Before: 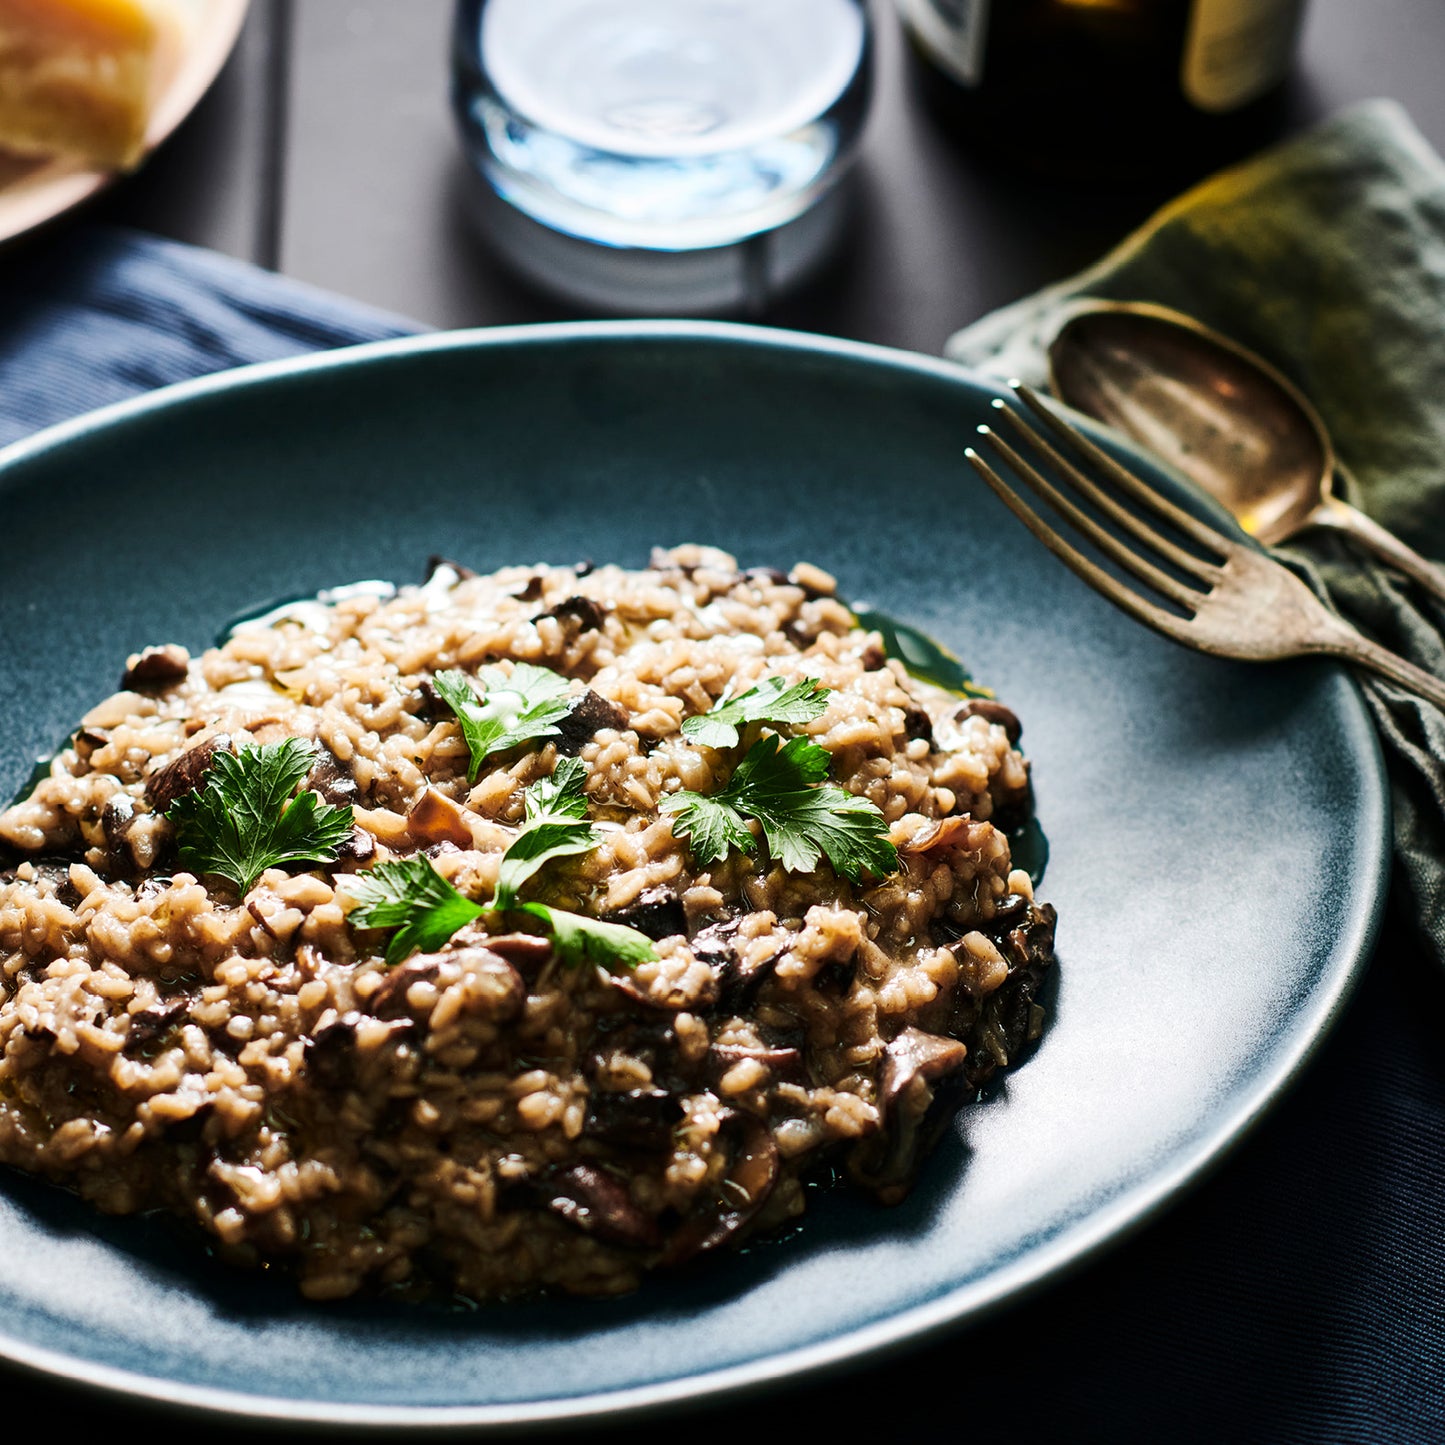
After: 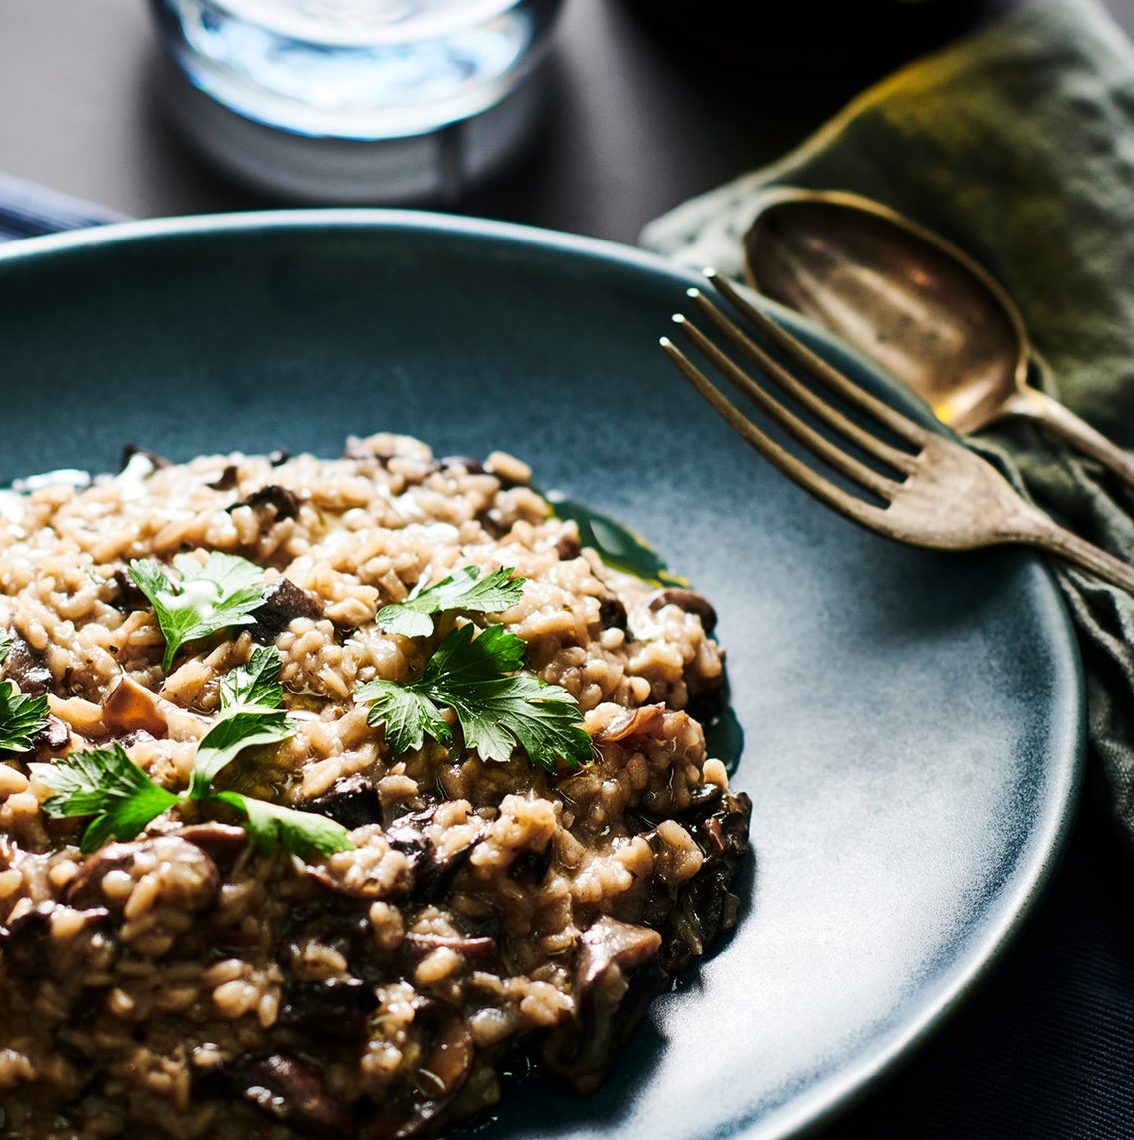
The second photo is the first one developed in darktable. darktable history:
crop and rotate: left 21.161%, top 7.73%, right 0.331%, bottom 13.328%
